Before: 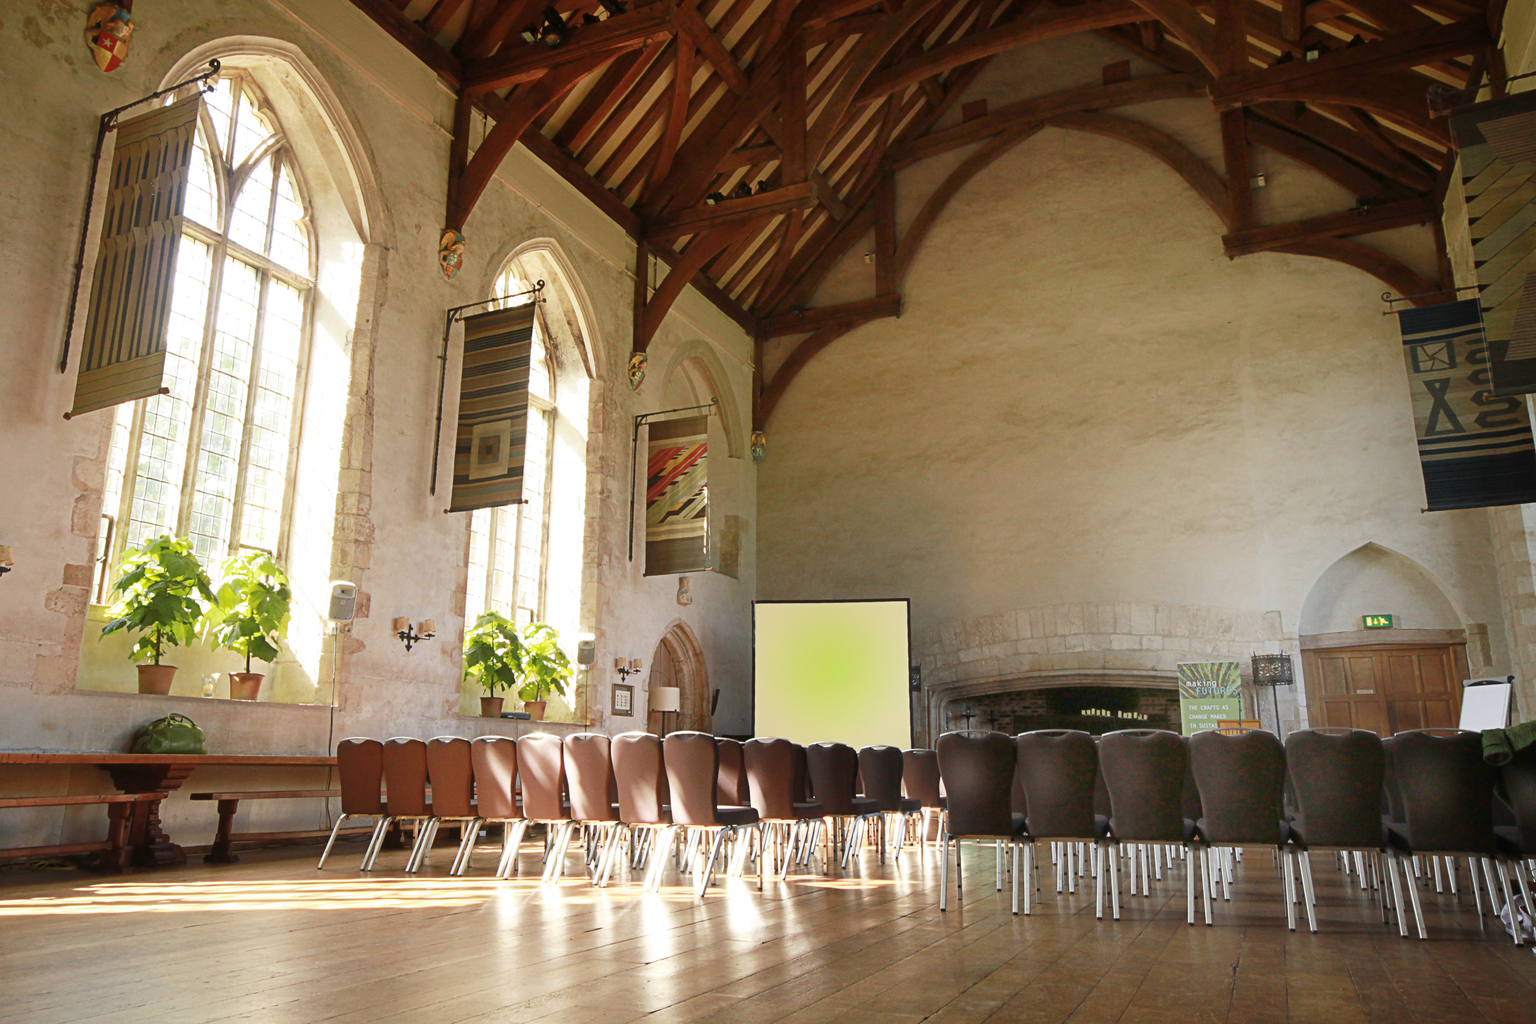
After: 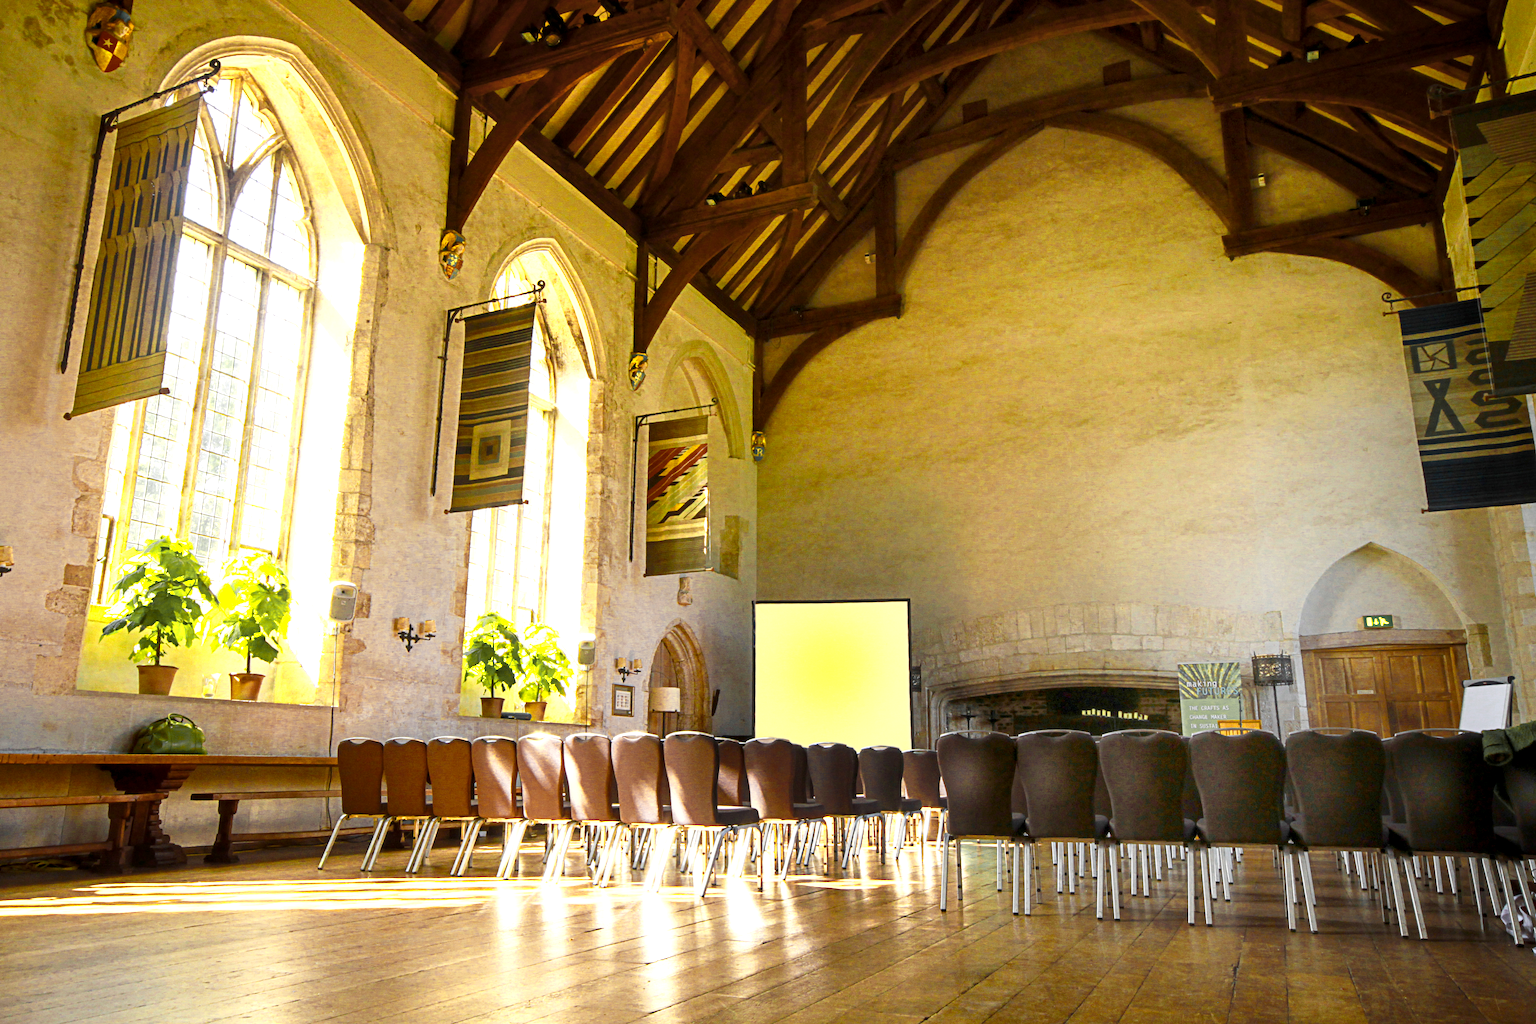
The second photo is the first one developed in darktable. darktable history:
local contrast: detail 130%
color balance rgb: linear chroma grading › global chroma 15%, perceptual saturation grading › global saturation 30%
color zones: curves: ch0 [(0.004, 0.306) (0.107, 0.448) (0.252, 0.656) (0.41, 0.398) (0.595, 0.515) (0.768, 0.628)]; ch1 [(0.07, 0.323) (0.151, 0.452) (0.252, 0.608) (0.346, 0.221) (0.463, 0.189) (0.61, 0.368) (0.735, 0.395) (0.921, 0.412)]; ch2 [(0, 0.476) (0.132, 0.512) (0.243, 0.512) (0.397, 0.48) (0.522, 0.376) (0.634, 0.536) (0.761, 0.46)]
